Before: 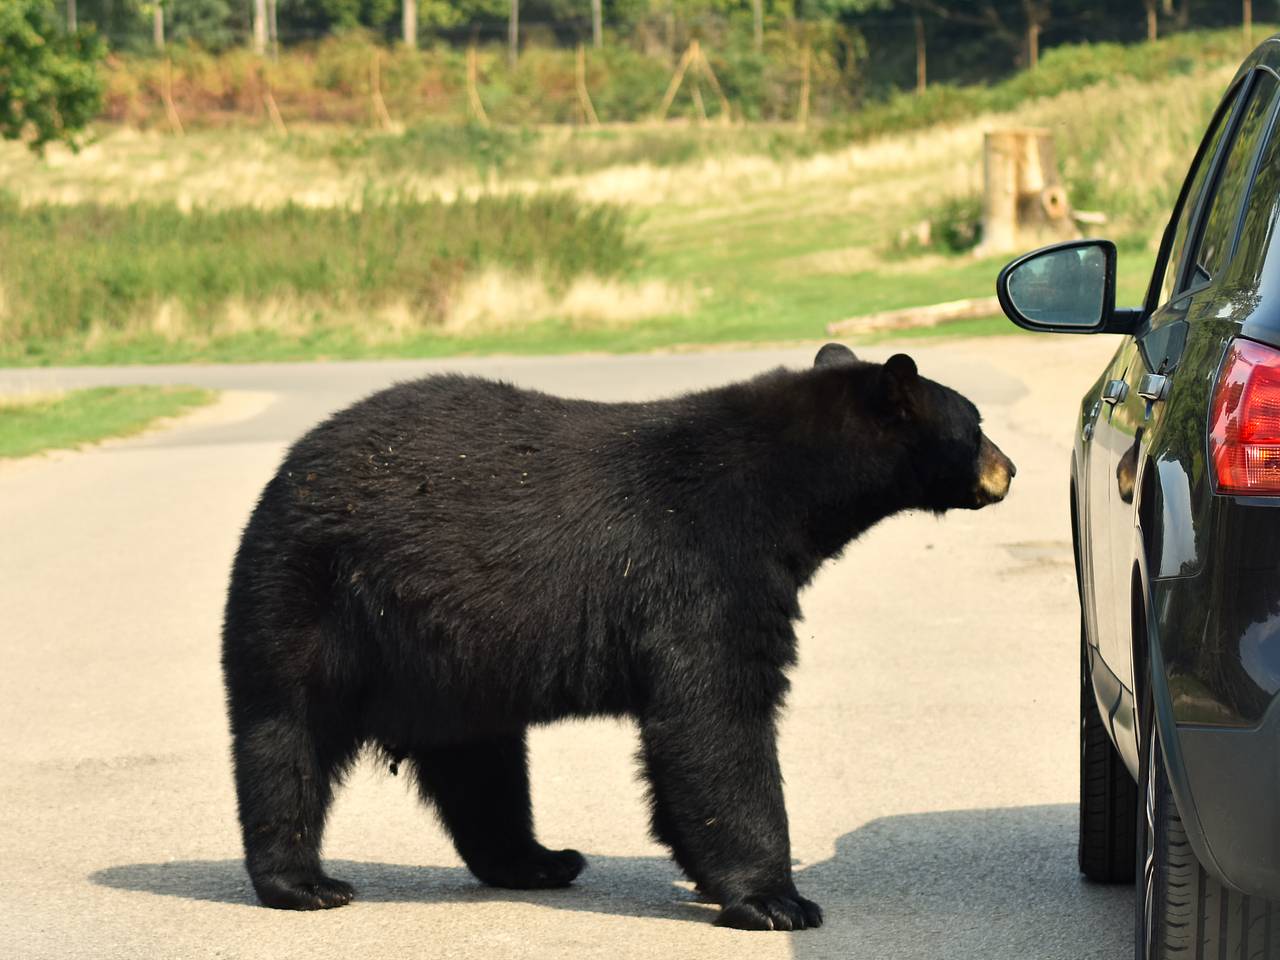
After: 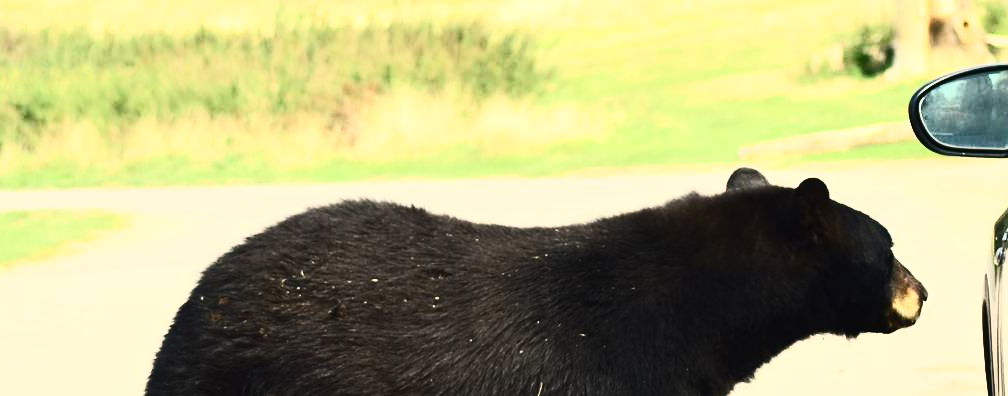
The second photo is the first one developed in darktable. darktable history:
crop: left 6.915%, top 18.434%, right 14.256%, bottom 40.147%
contrast brightness saturation: contrast 0.625, brightness 0.346, saturation 0.143
